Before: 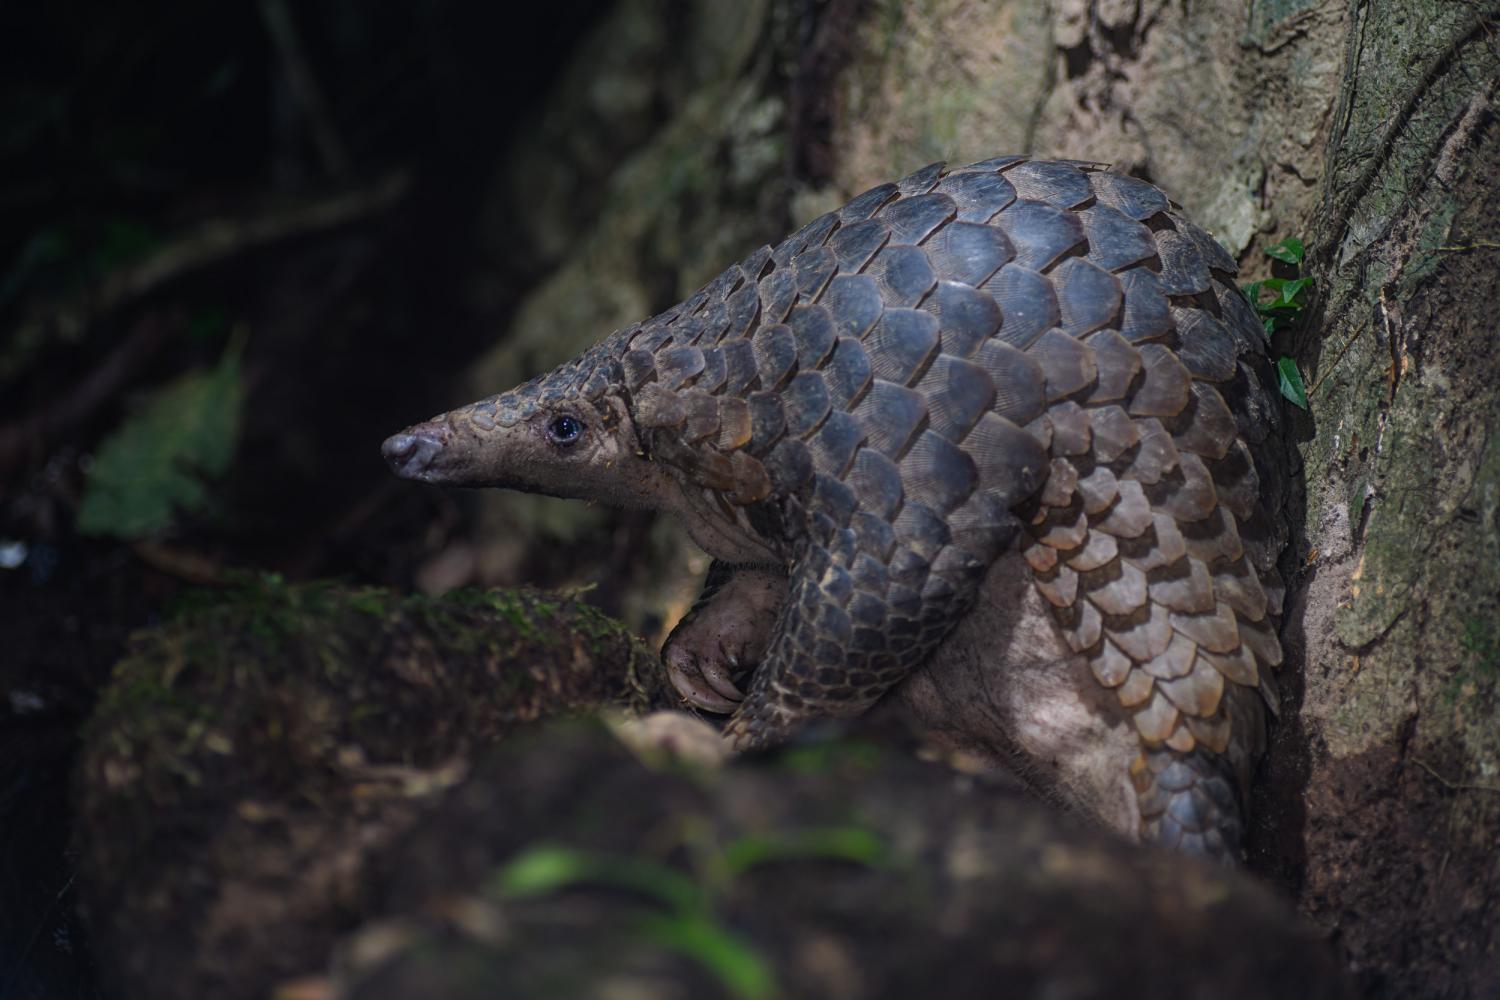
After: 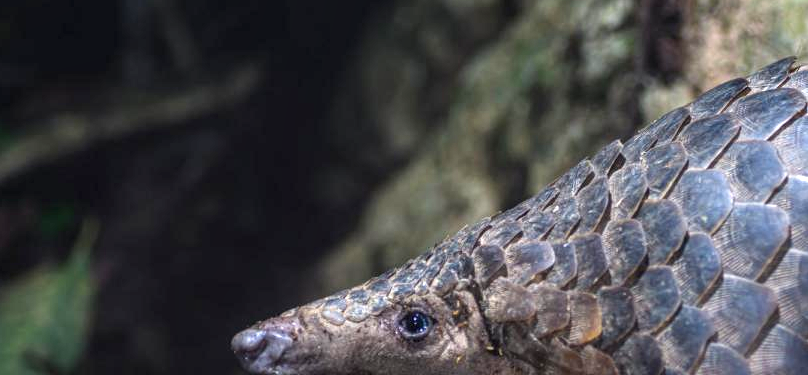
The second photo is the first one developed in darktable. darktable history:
crop: left 10.059%, top 10.587%, right 36.022%, bottom 51.852%
local contrast: detail 130%
exposure: black level correction 0, exposure 1.199 EV, compensate highlight preservation false
